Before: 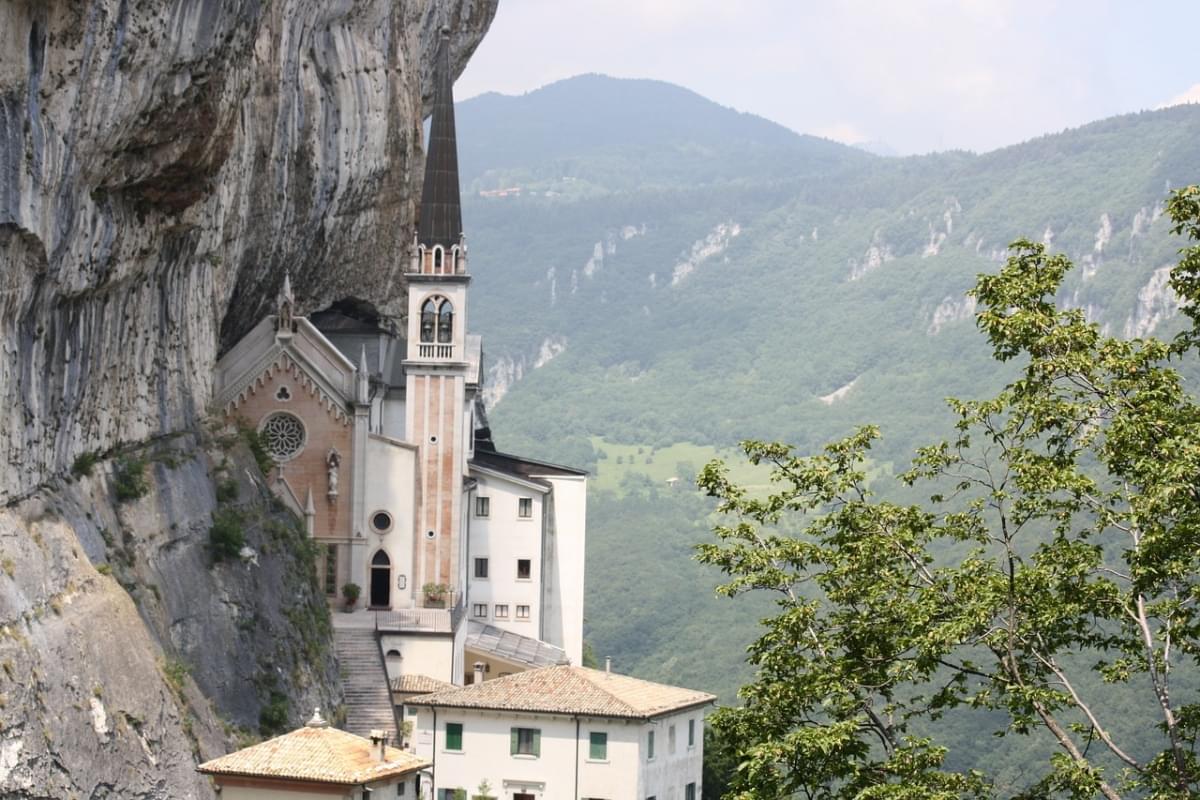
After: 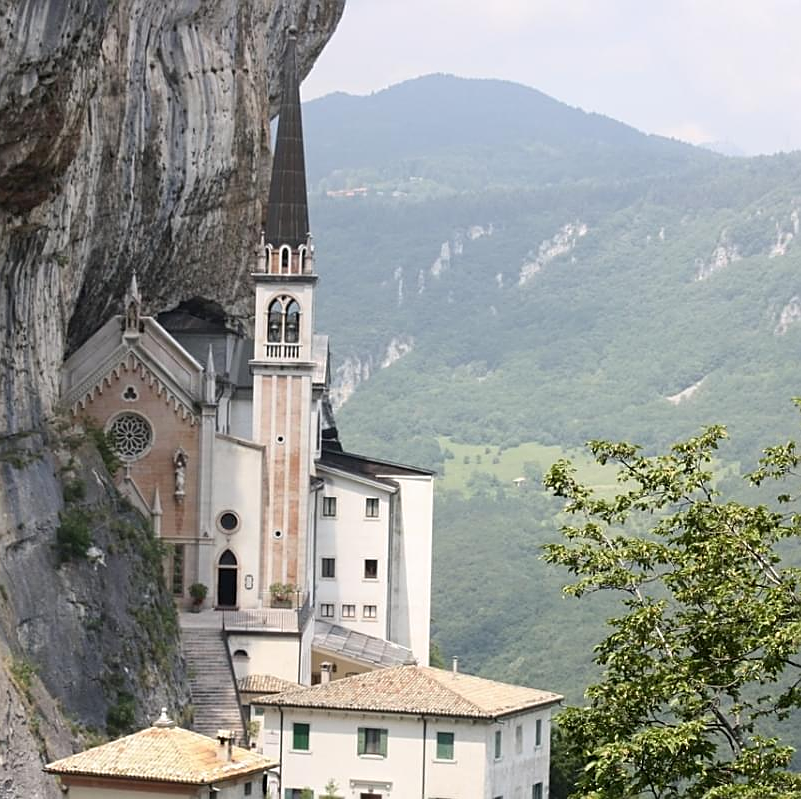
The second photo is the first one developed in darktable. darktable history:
crop and rotate: left 12.765%, right 20.449%
sharpen: on, module defaults
